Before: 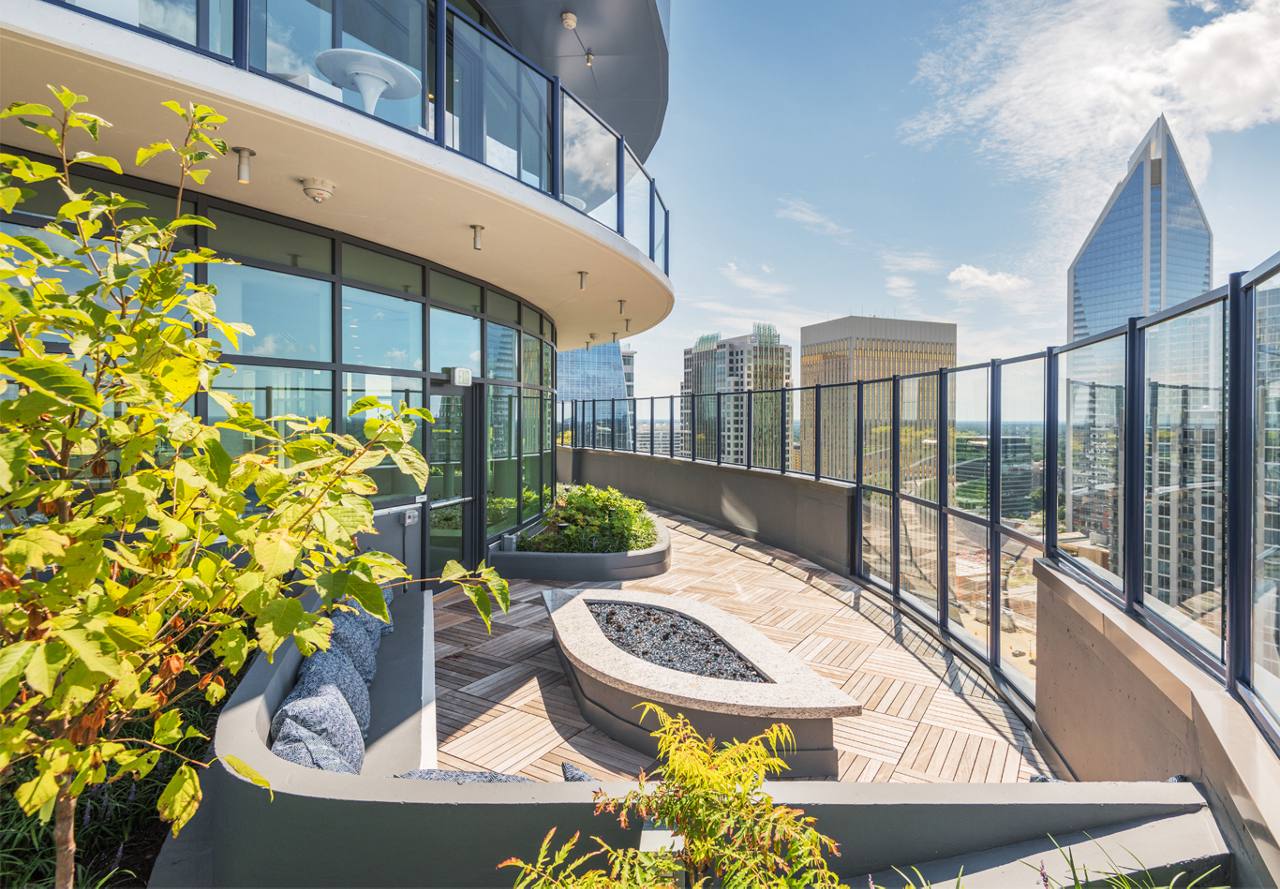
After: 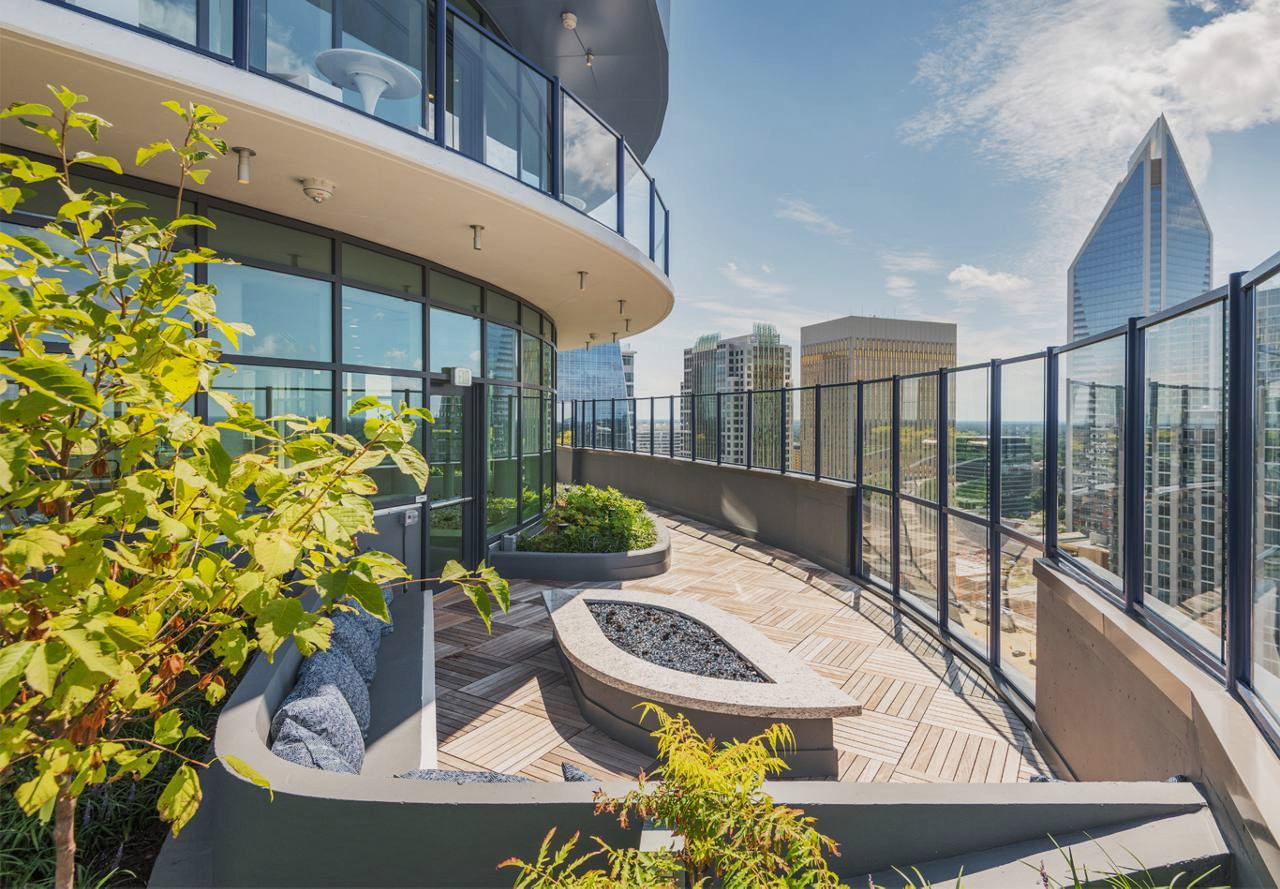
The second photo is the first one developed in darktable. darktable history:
tone equalizer: -8 EV 0.231 EV, -7 EV 0.377 EV, -6 EV 0.417 EV, -5 EV 0.238 EV, -3 EV -0.246 EV, -2 EV -0.405 EV, -1 EV -0.434 EV, +0 EV -0.259 EV
shadows and highlights: shadows 37.29, highlights -28.14, soften with gaussian
